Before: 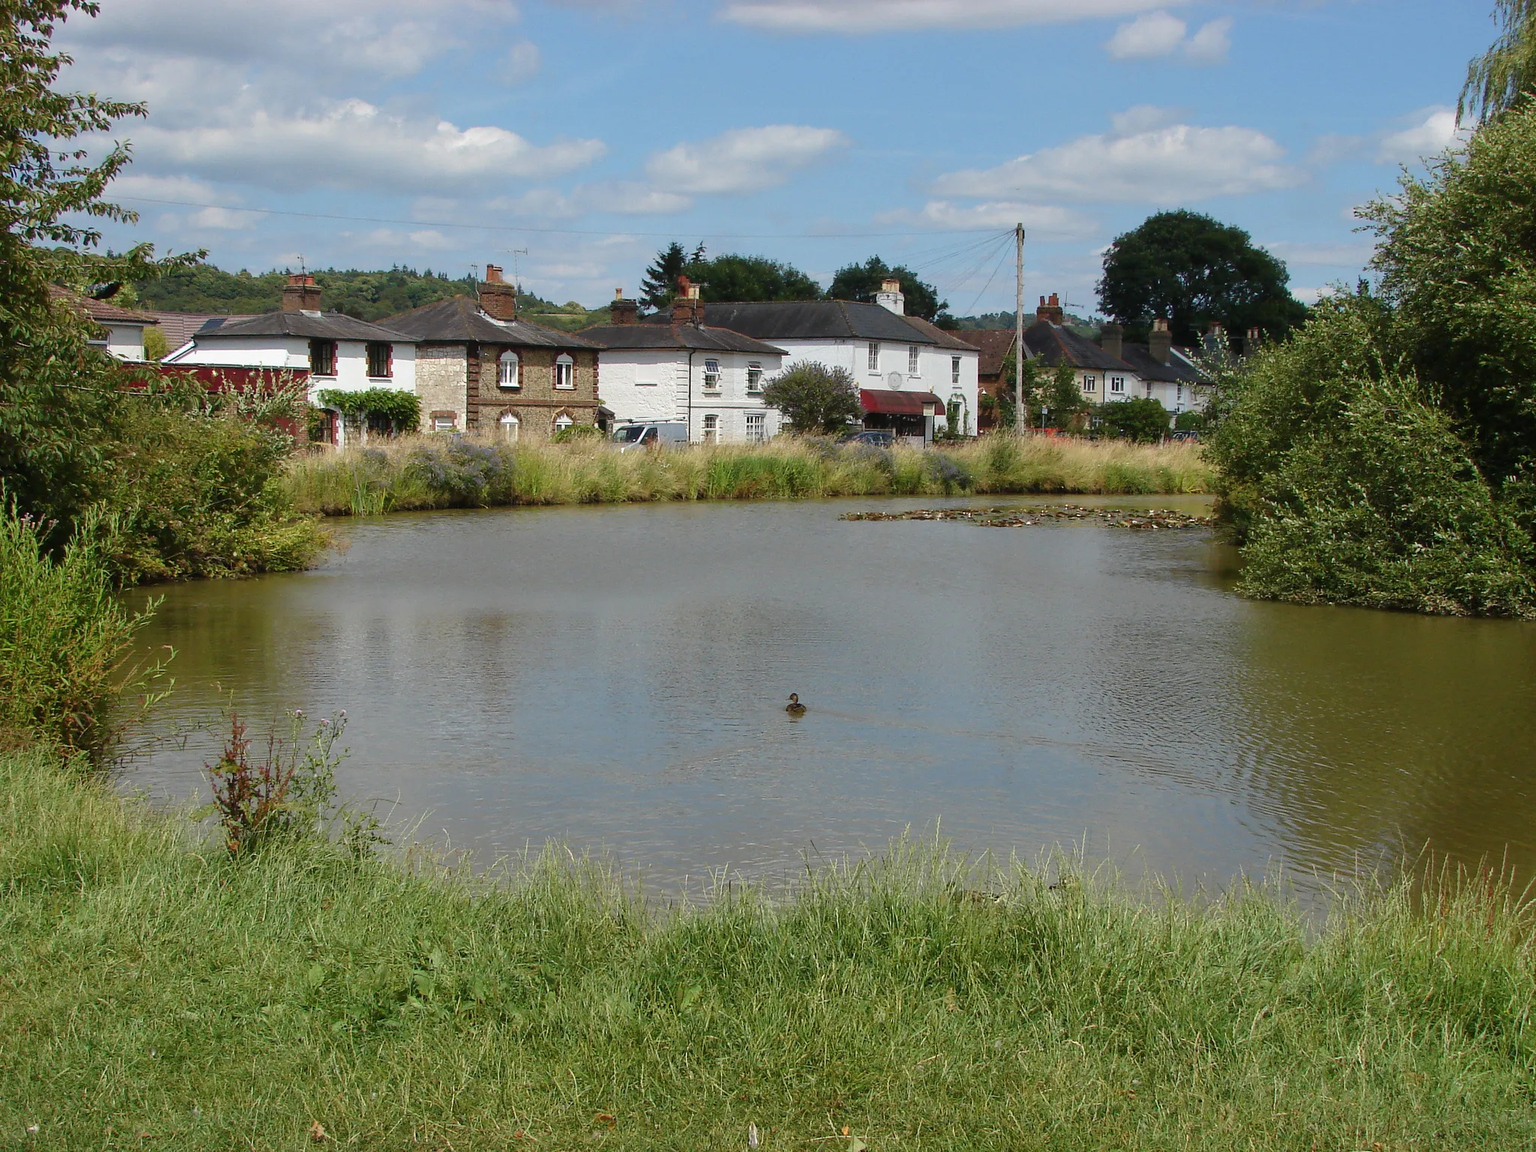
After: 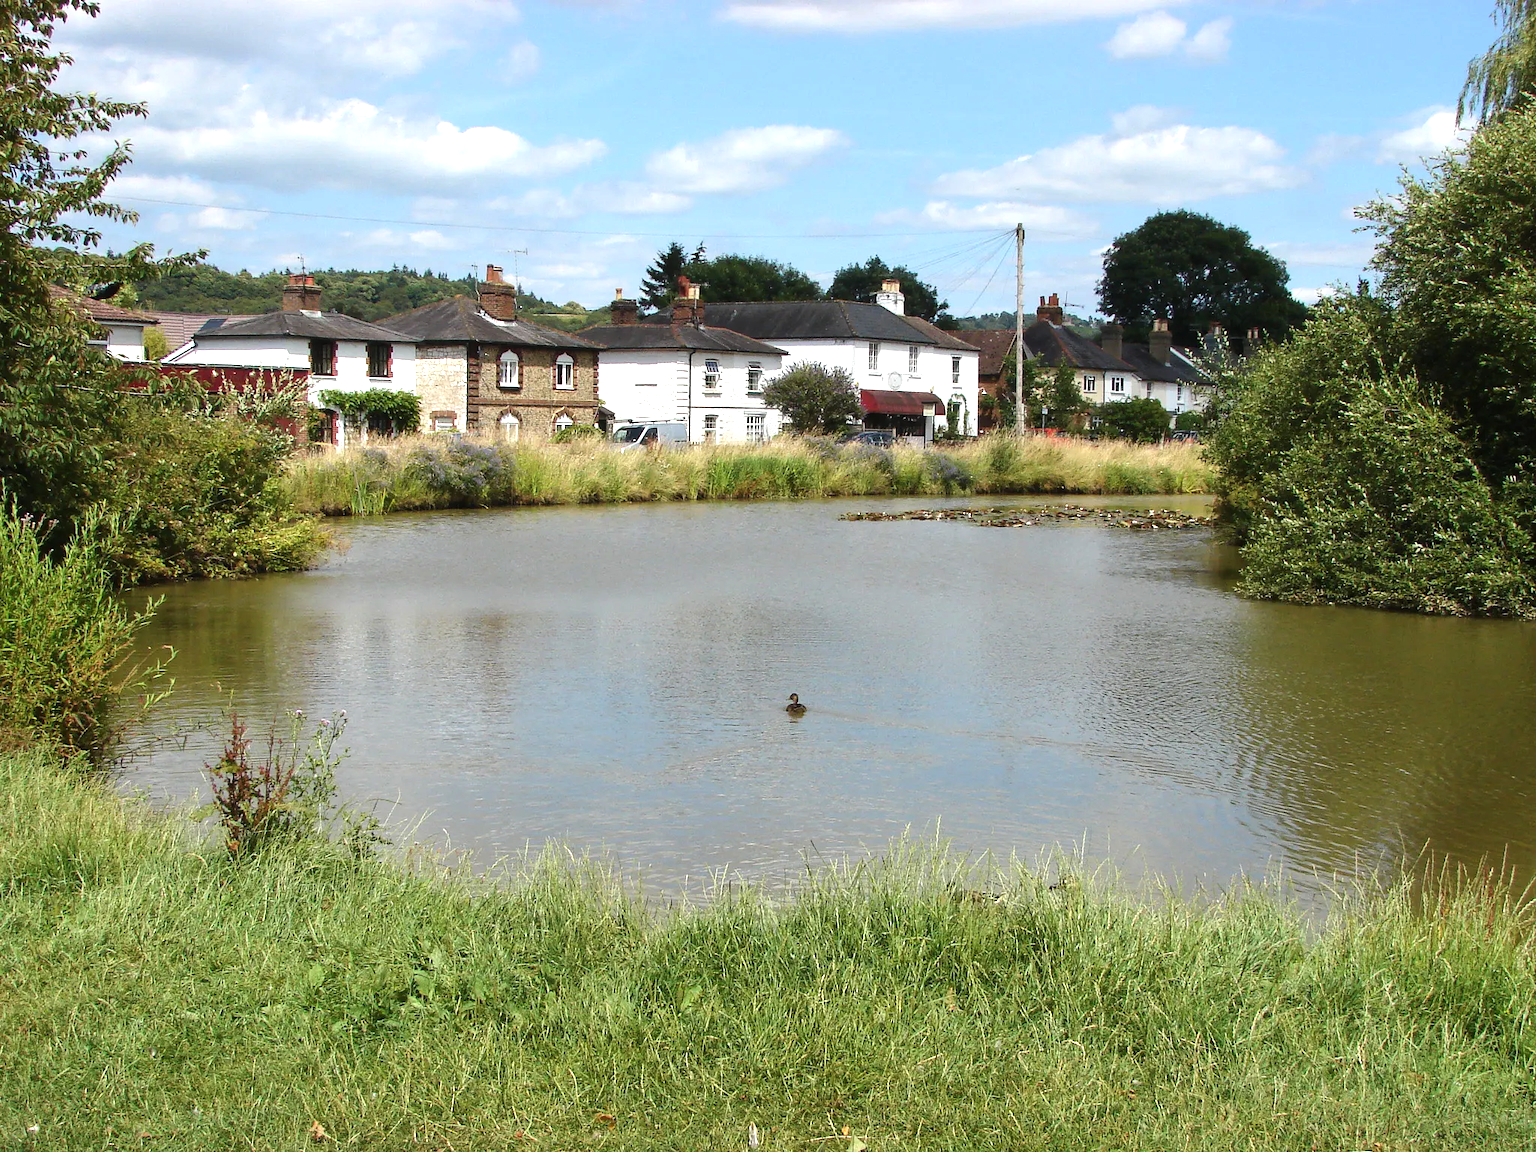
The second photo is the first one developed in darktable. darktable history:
exposure: black level correction 0, exposure 0.5 EV, compensate exposure bias true, compensate highlight preservation false
tone equalizer: -8 EV -0.417 EV, -7 EV -0.389 EV, -6 EV -0.333 EV, -5 EV -0.222 EV, -3 EV 0.222 EV, -2 EV 0.333 EV, -1 EV 0.389 EV, +0 EV 0.417 EV, edges refinement/feathering 500, mask exposure compensation -1.57 EV, preserve details no
